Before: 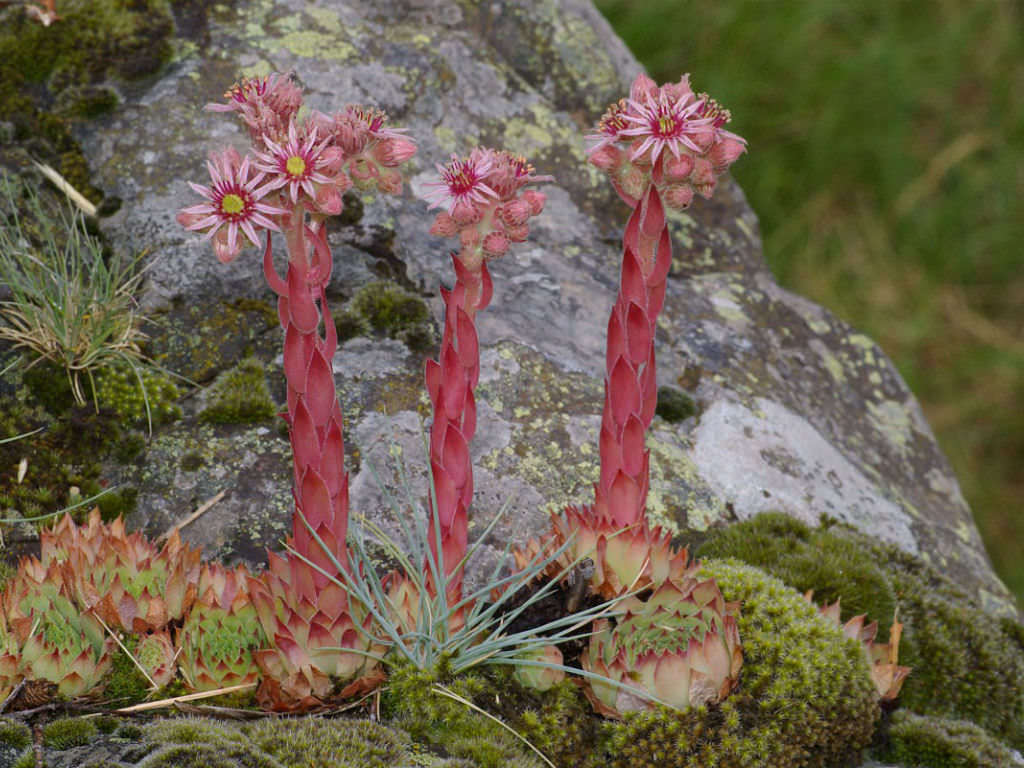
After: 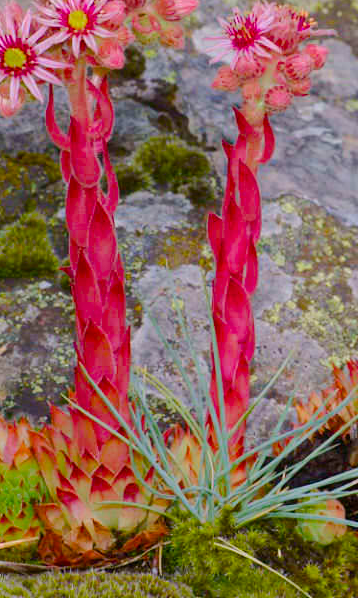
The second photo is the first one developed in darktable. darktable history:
crop and rotate: left 21.313%, top 19.093%, right 43.701%, bottom 2.993%
contrast brightness saturation: saturation 0.098
color balance rgb: power › hue 62.3°, perceptual saturation grading › global saturation 34.867%, perceptual saturation grading › highlights -25.479%, perceptual saturation grading › shadows 49.792%, perceptual brilliance grading › mid-tones 10.006%, perceptual brilliance grading › shadows 14.163%, global vibrance 14.35%
